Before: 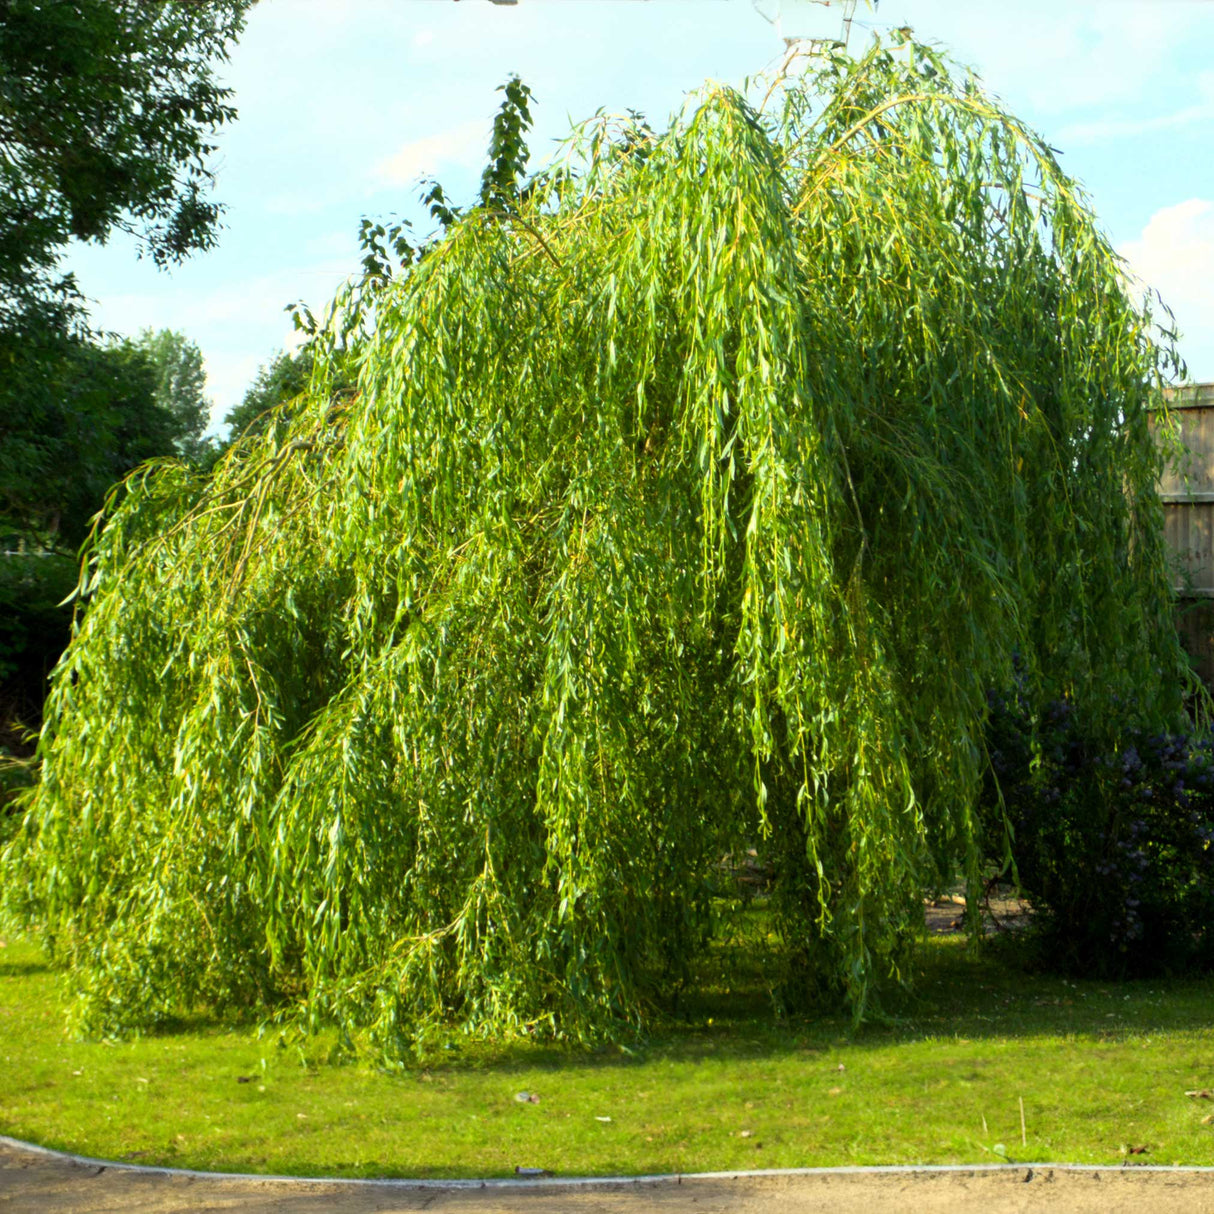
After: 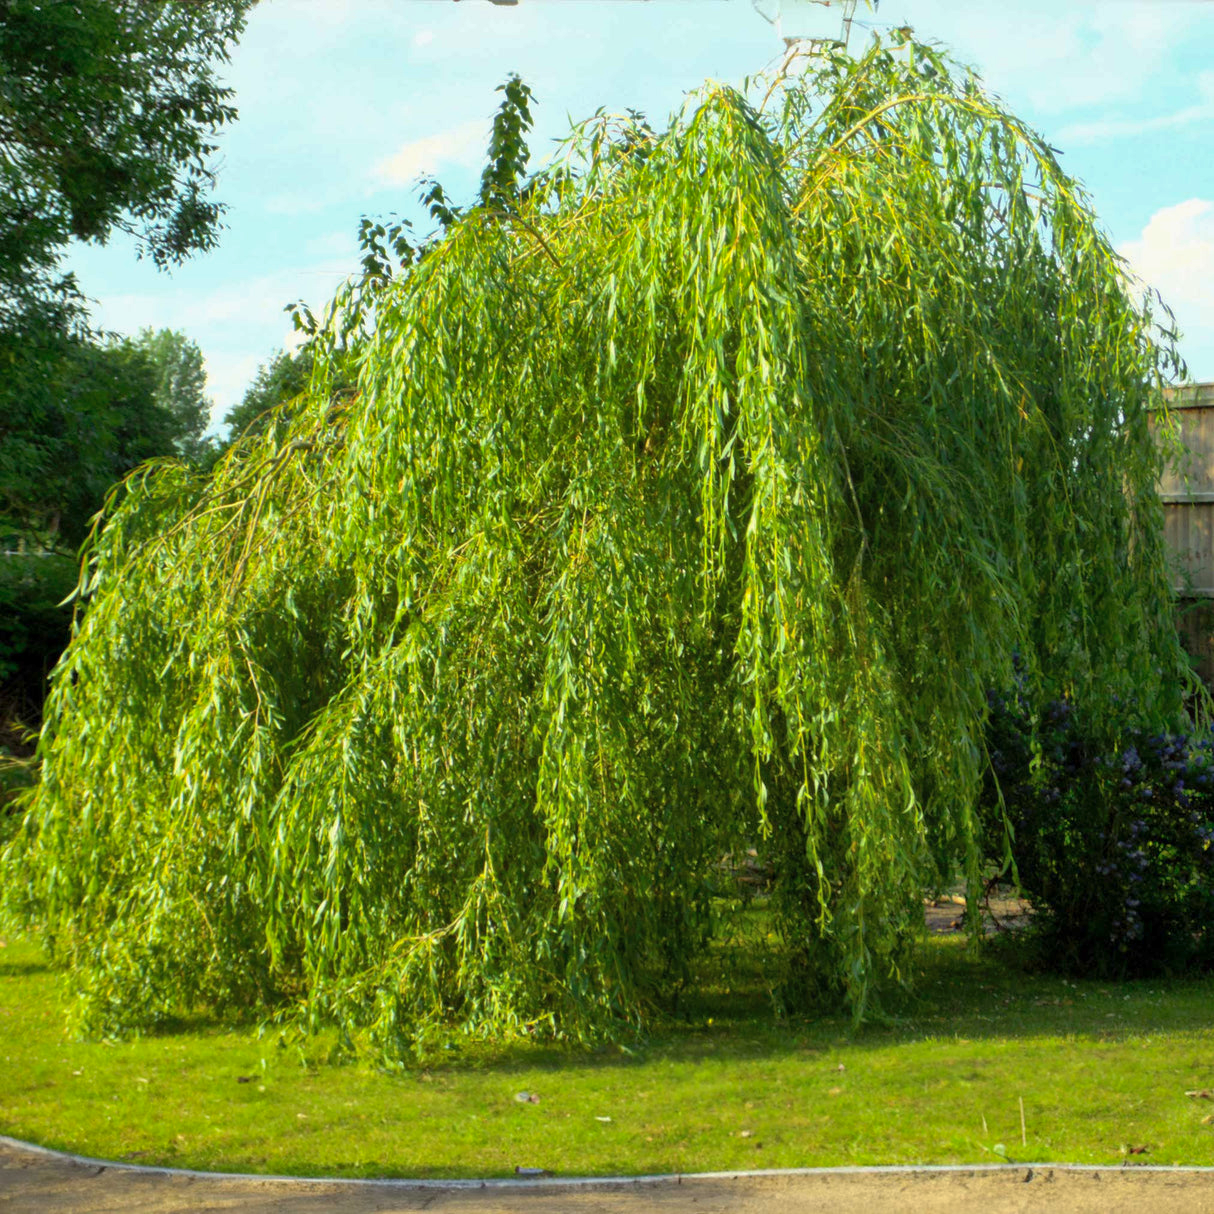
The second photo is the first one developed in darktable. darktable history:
exposure: exposure -0.04 EV, compensate exposure bias true, compensate highlight preservation false
shadows and highlights: on, module defaults
